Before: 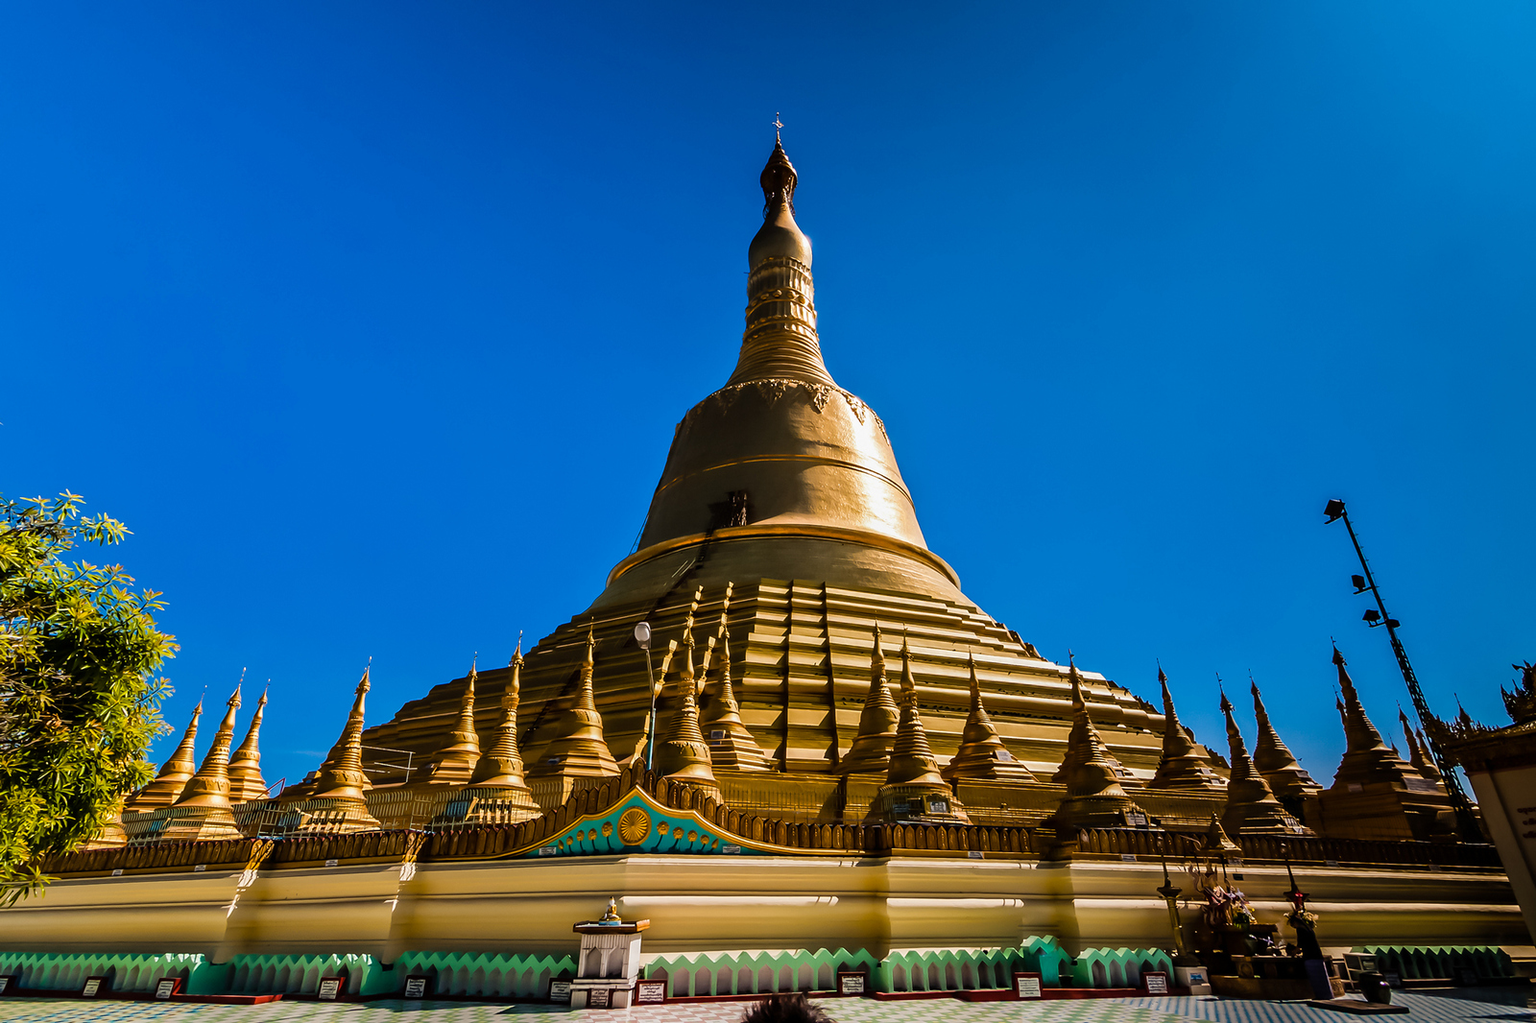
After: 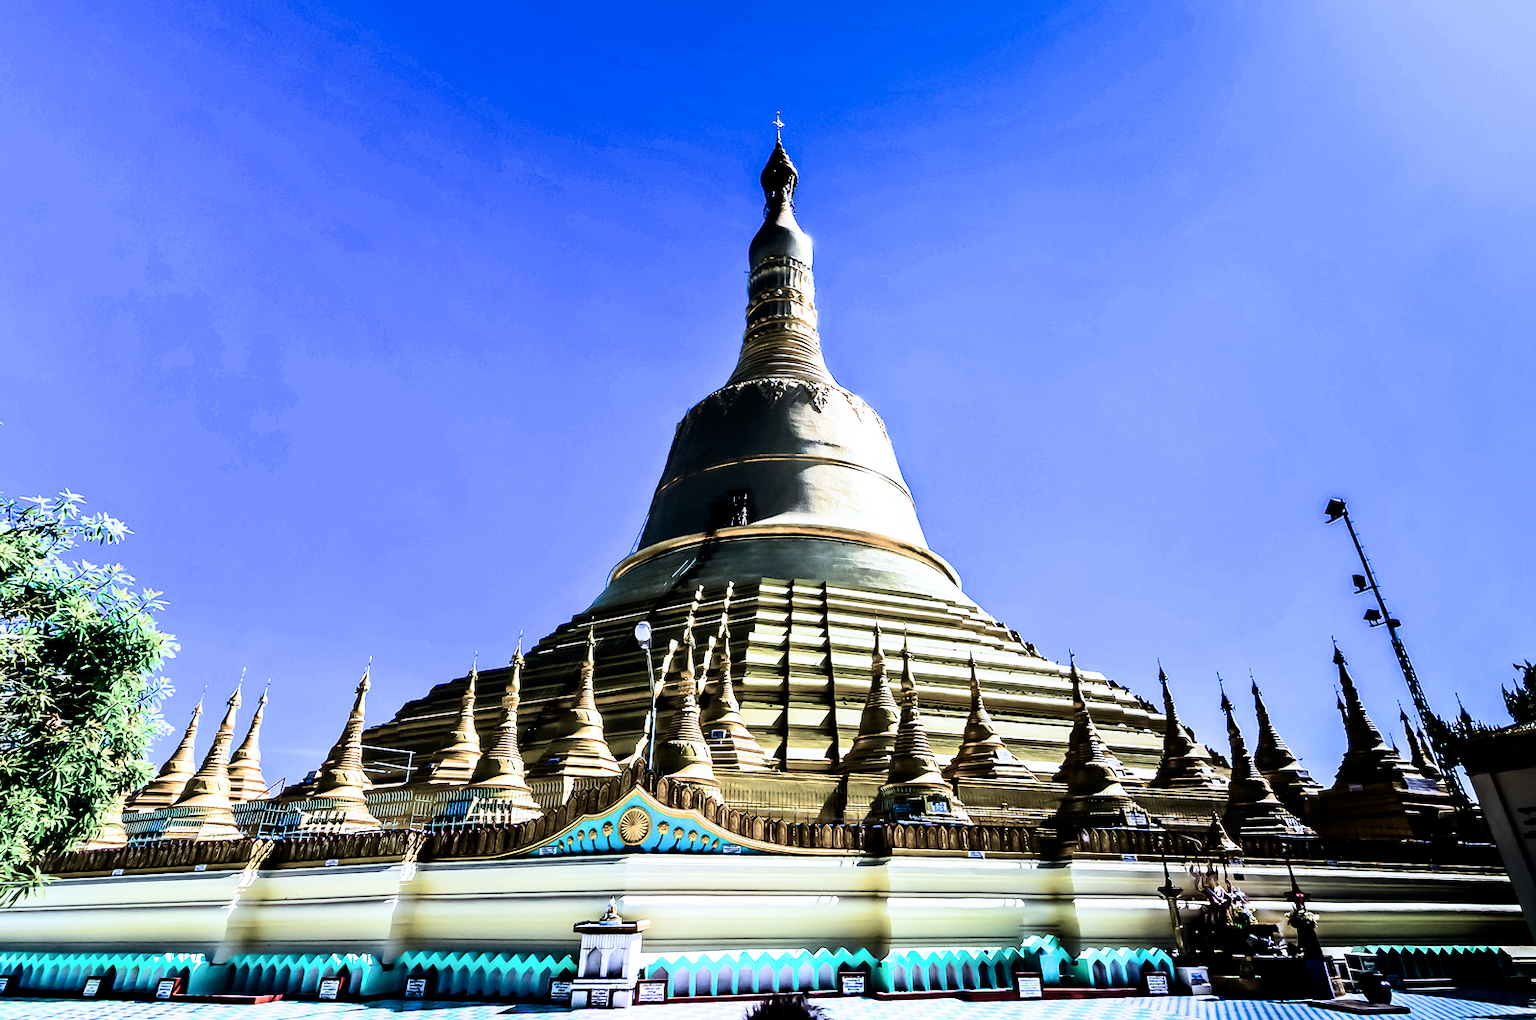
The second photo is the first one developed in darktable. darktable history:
color calibration: illuminant as shot in camera, x 0.462, y 0.419, temperature 2652.15 K
exposure: black level correction 0, exposure 1.492 EV, compensate highlight preservation false
filmic rgb: black relative exposure -5.14 EV, white relative exposure 3.51 EV, hardness 3.18, contrast 1.403, highlights saturation mix -49.78%
crop: top 0.13%, bottom 0.18%
contrast brightness saturation: contrast 0.218
